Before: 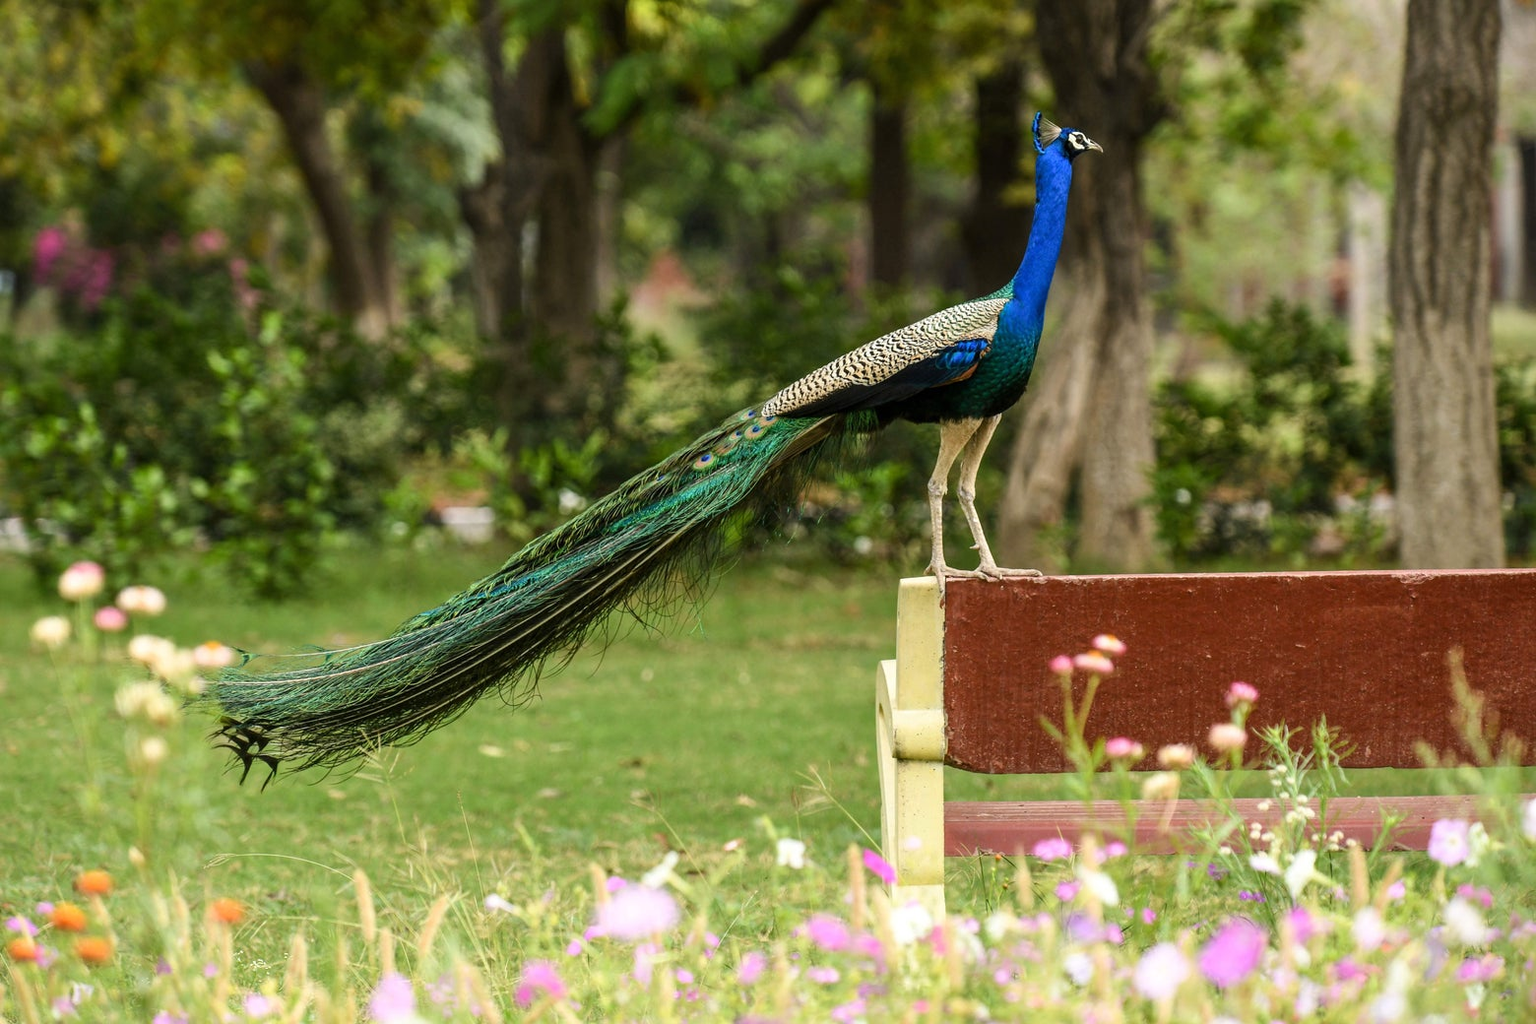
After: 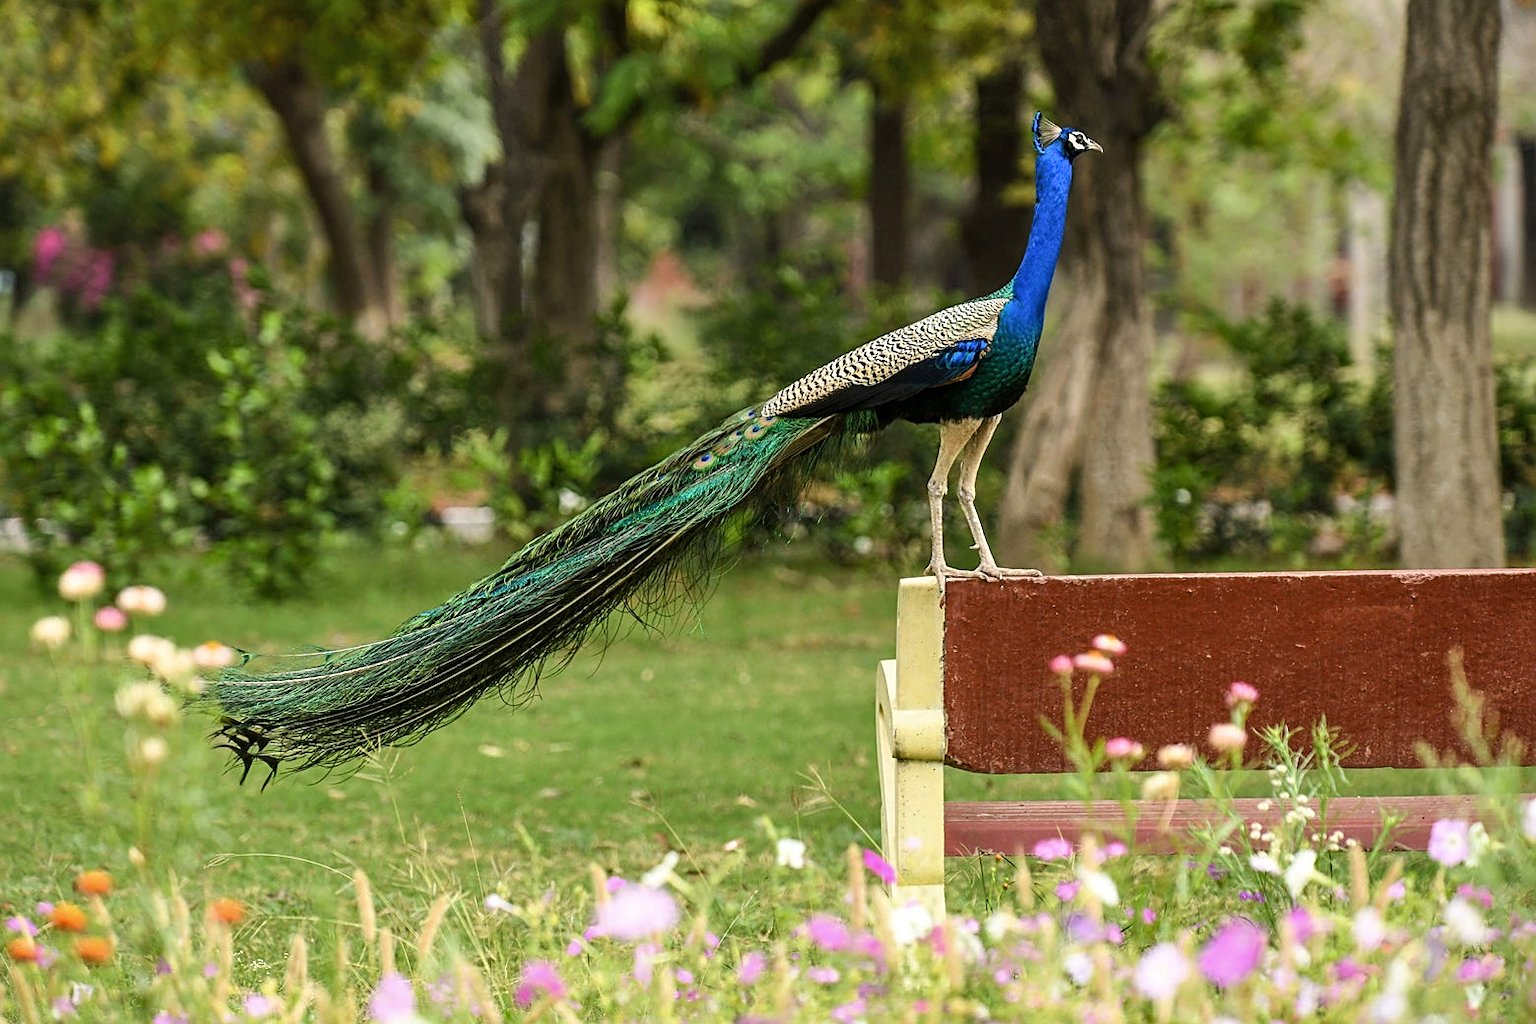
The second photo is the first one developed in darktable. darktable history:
sharpen: on, module defaults
shadows and highlights: shadows 49, highlights -41, soften with gaussian
